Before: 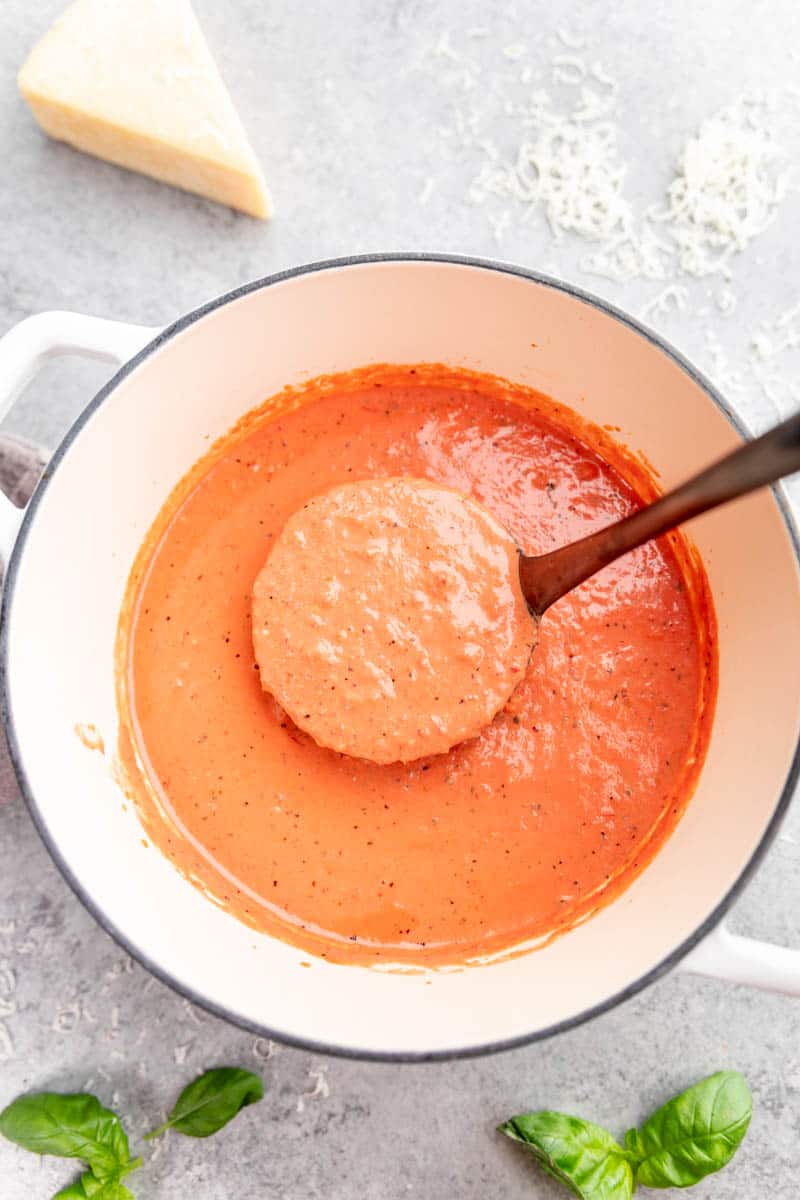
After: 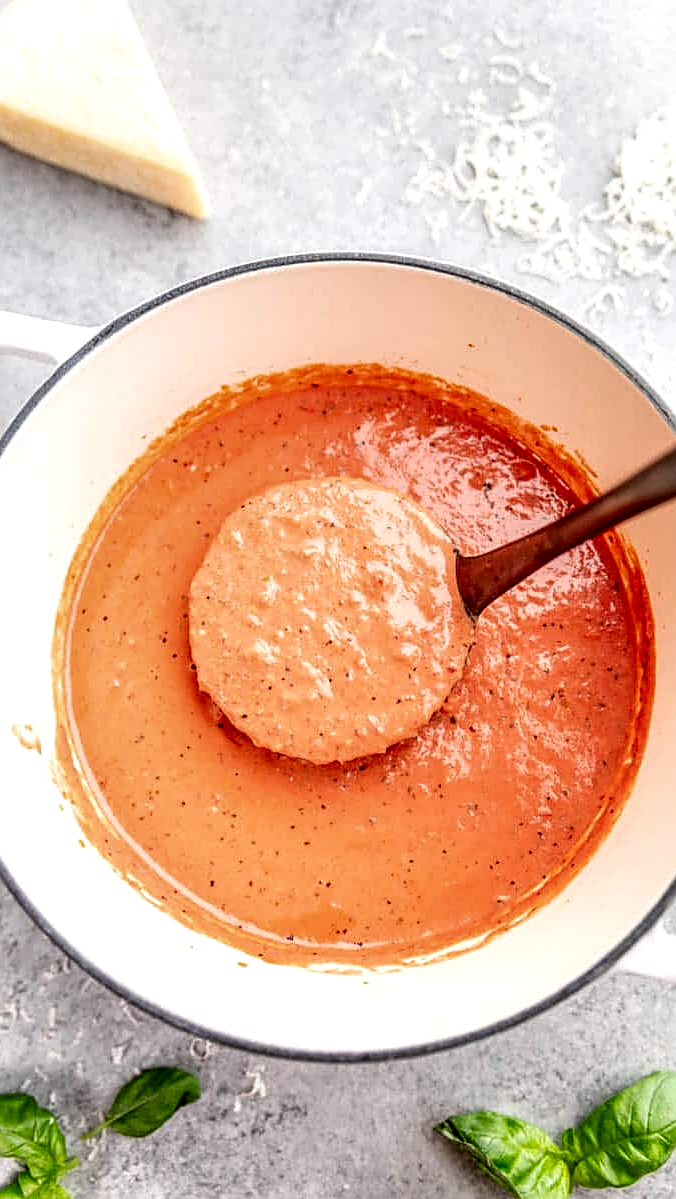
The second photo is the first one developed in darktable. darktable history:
crop: left 7.965%, right 7.482%
local contrast: detail 156%
sharpen: on, module defaults
